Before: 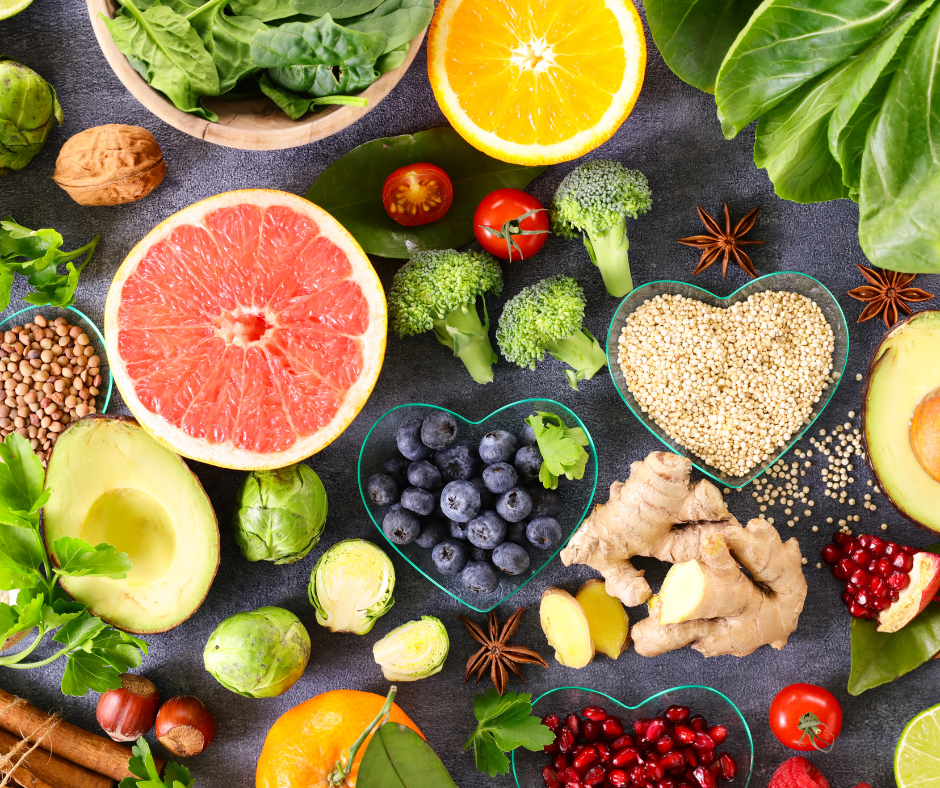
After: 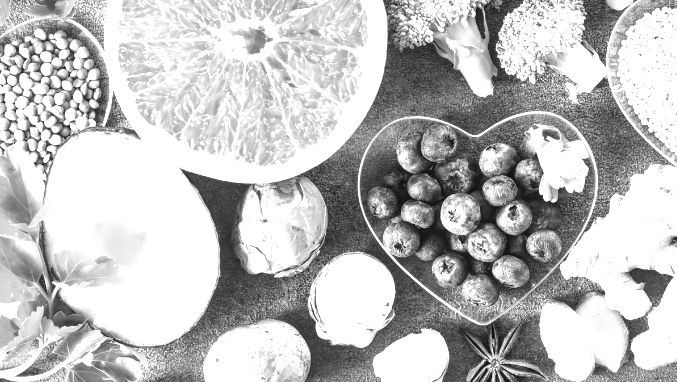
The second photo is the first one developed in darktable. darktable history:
monochrome: size 1
exposure: black level correction 0.001, exposure 1.719 EV, compensate exposure bias true, compensate highlight preservation false
local contrast: on, module defaults
white balance: red 0.766, blue 1.537
crop: top 36.498%, right 27.964%, bottom 14.995%
